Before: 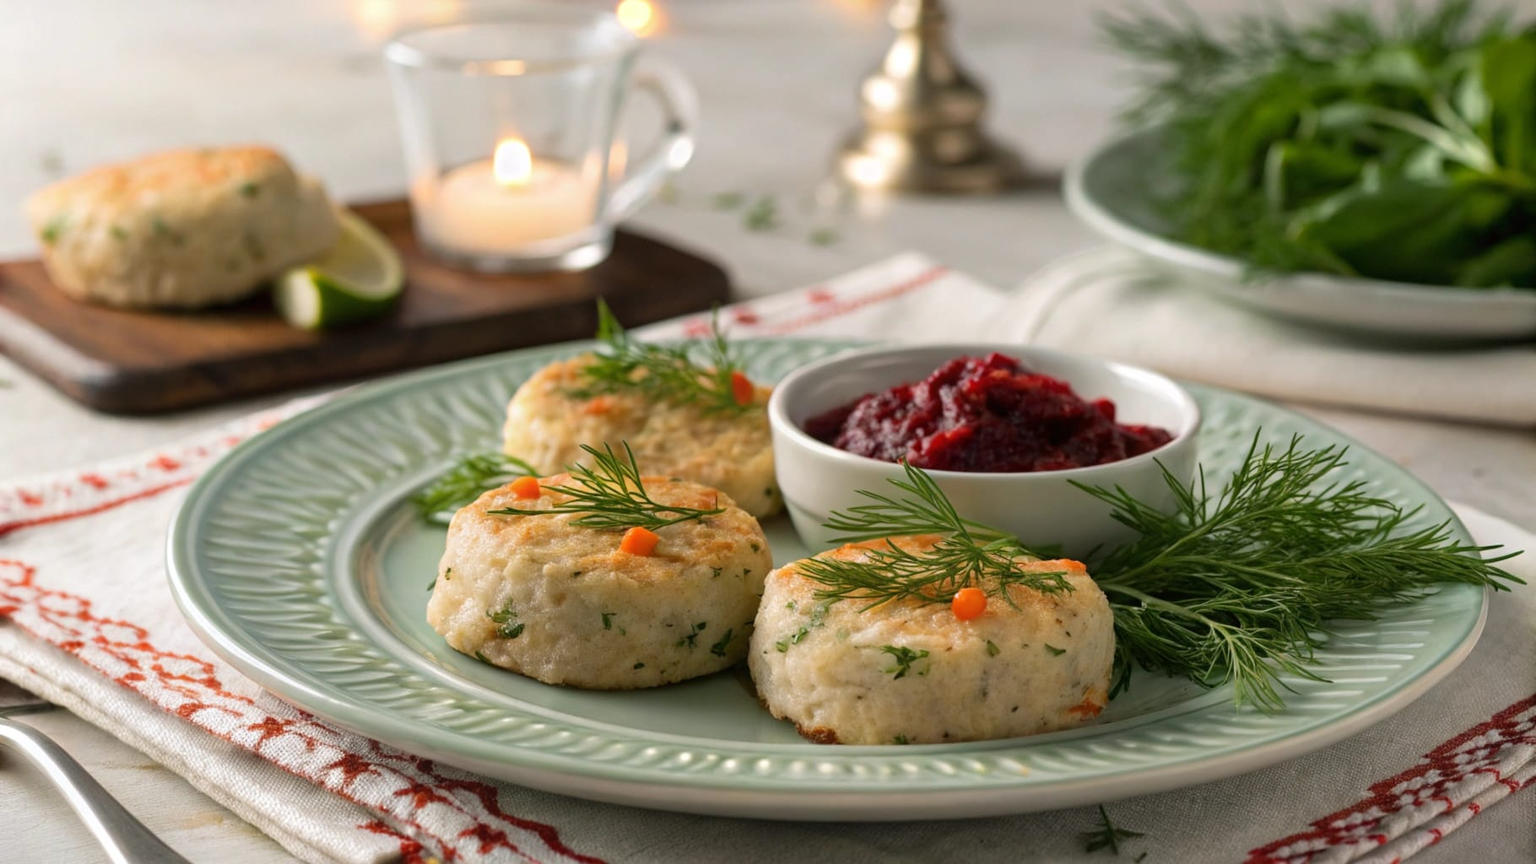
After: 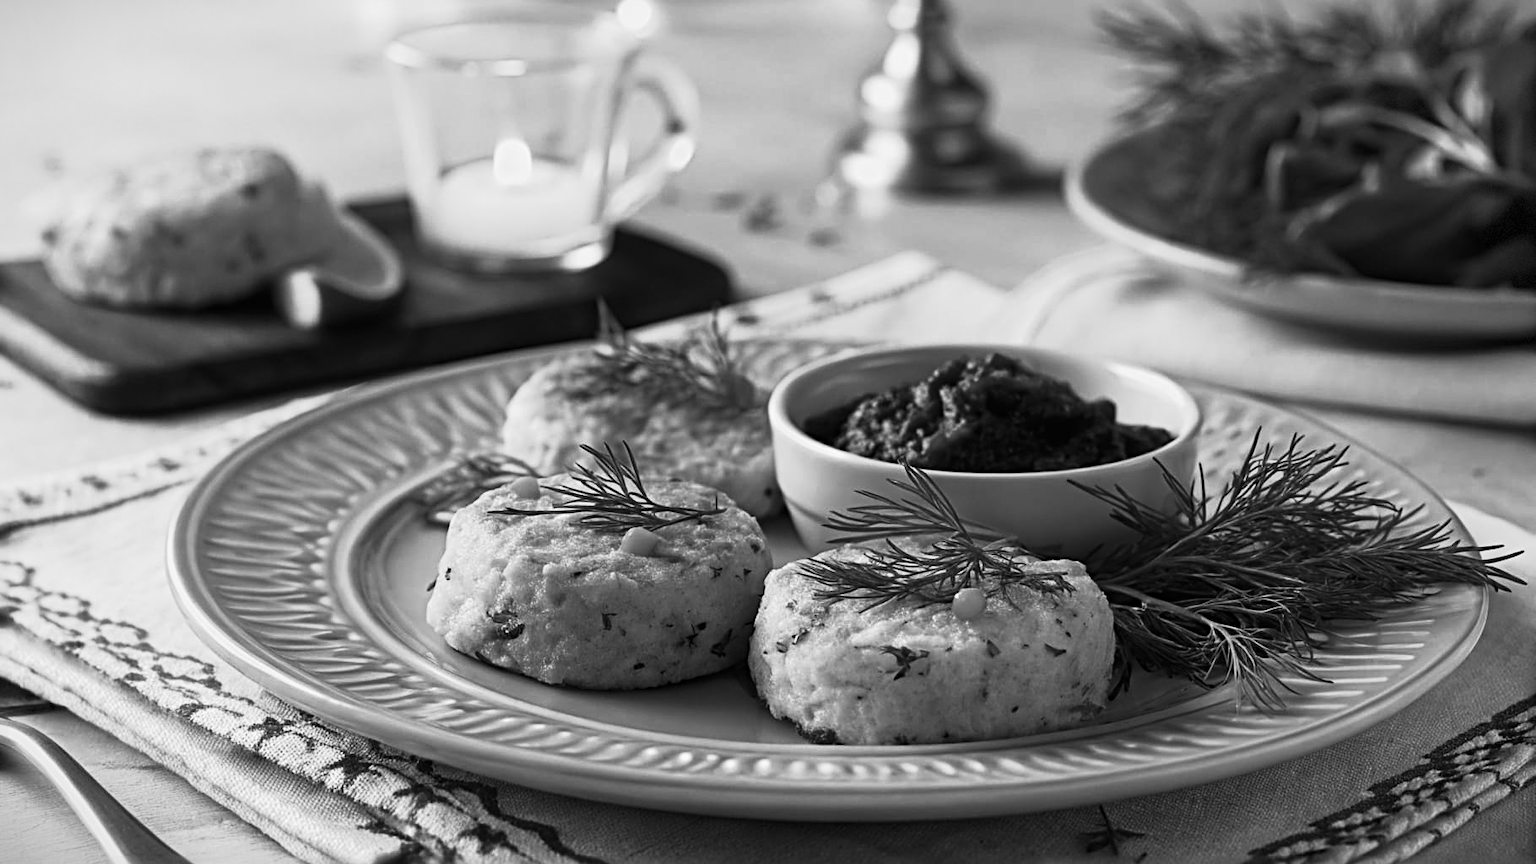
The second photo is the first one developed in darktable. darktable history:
levels: mode automatic, black 0.023%, white 99.97%, levels [0.062, 0.494, 0.925]
monochrome: a 73.58, b 64.21
tone curve: curves: ch0 [(0, 0) (0.003, 0.007) (0.011, 0.01) (0.025, 0.016) (0.044, 0.025) (0.069, 0.036) (0.1, 0.052) (0.136, 0.073) (0.177, 0.103) (0.224, 0.135) (0.277, 0.177) (0.335, 0.233) (0.399, 0.303) (0.468, 0.376) (0.543, 0.469) (0.623, 0.581) (0.709, 0.723) (0.801, 0.863) (0.898, 0.938) (1, 1)], preserve colors none
vignetting: fall-off start 100%, brightness -0.406, saturation -0.3, width/height ratio 1.324, dithering 8-bit output, unbound false
sharpen: radius 4
